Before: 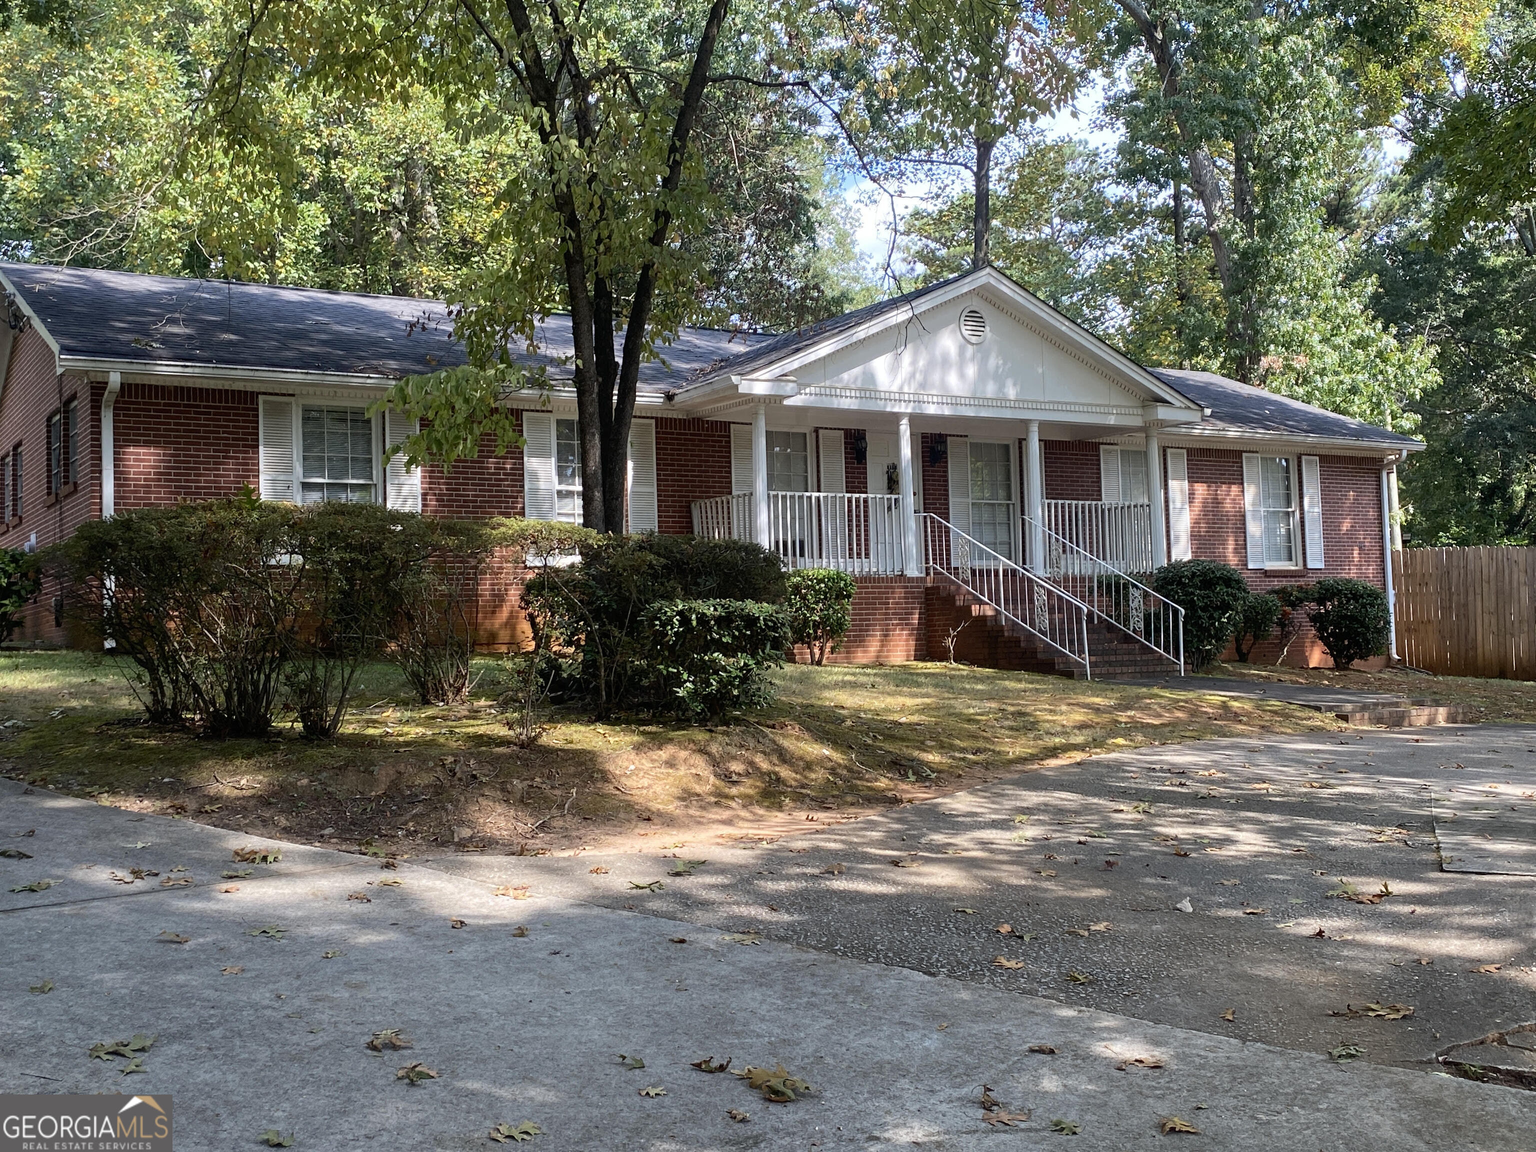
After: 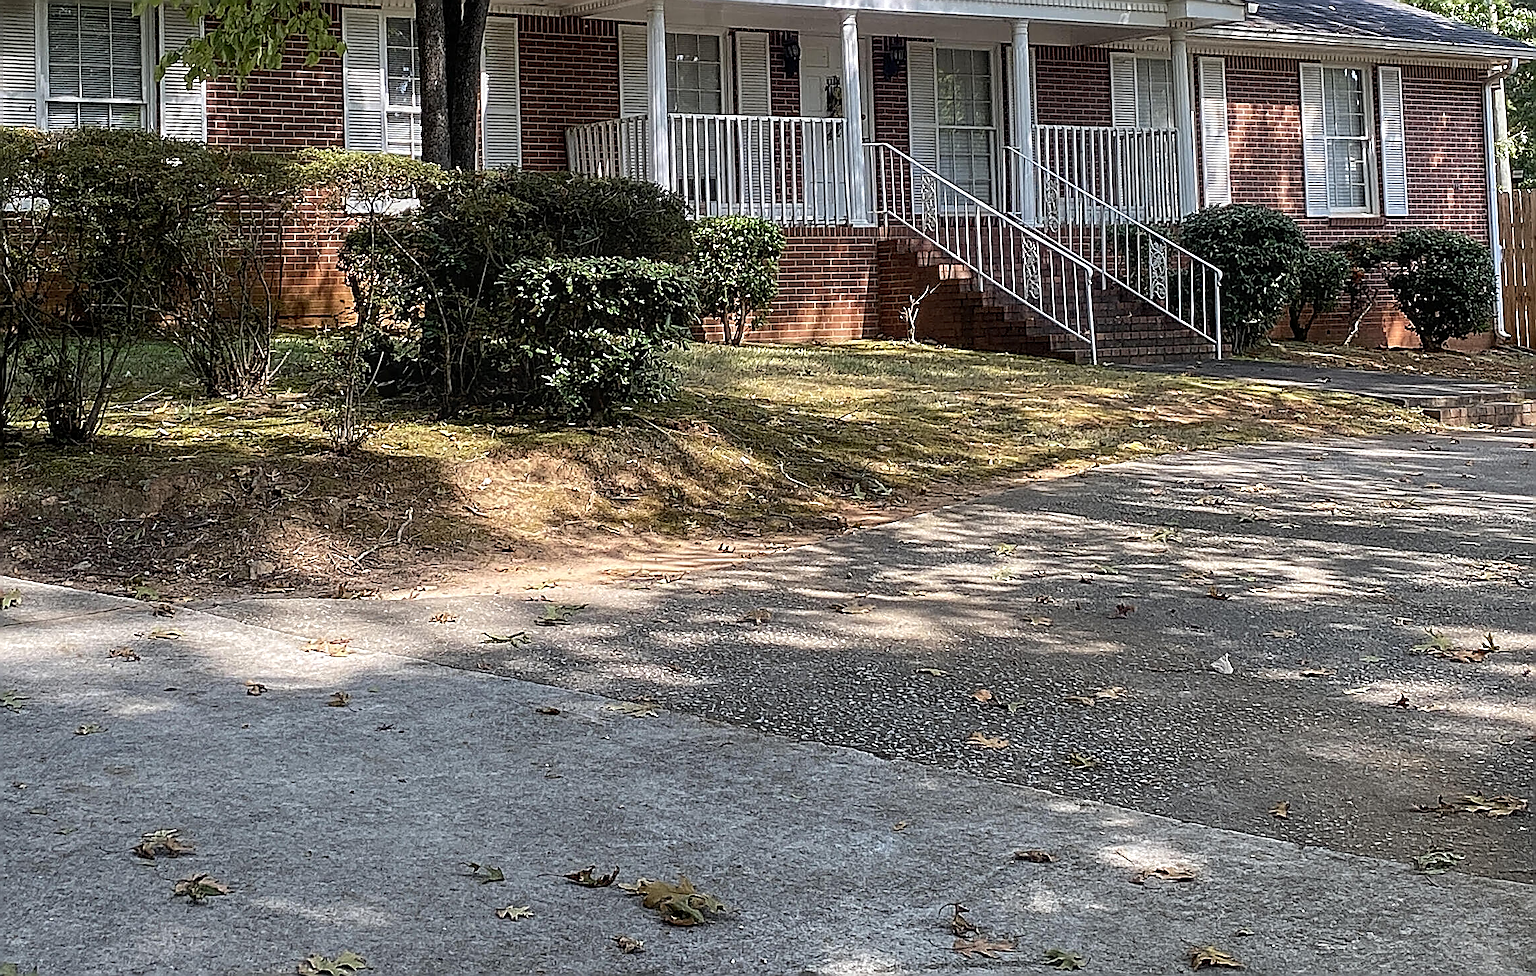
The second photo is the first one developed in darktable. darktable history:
local contrast: on, module defaults
sharpen: amount 1.992
crop and rotate: left 17.348%, top 35.269%, right 7.486%, bottom 0.978%
